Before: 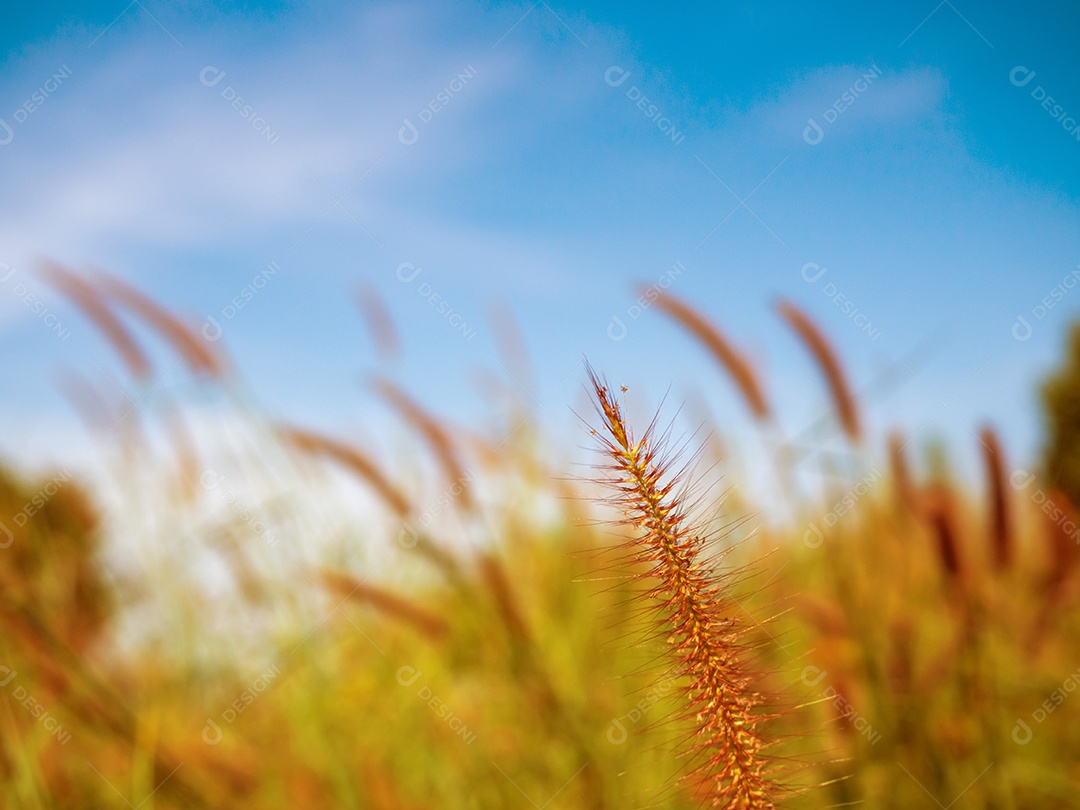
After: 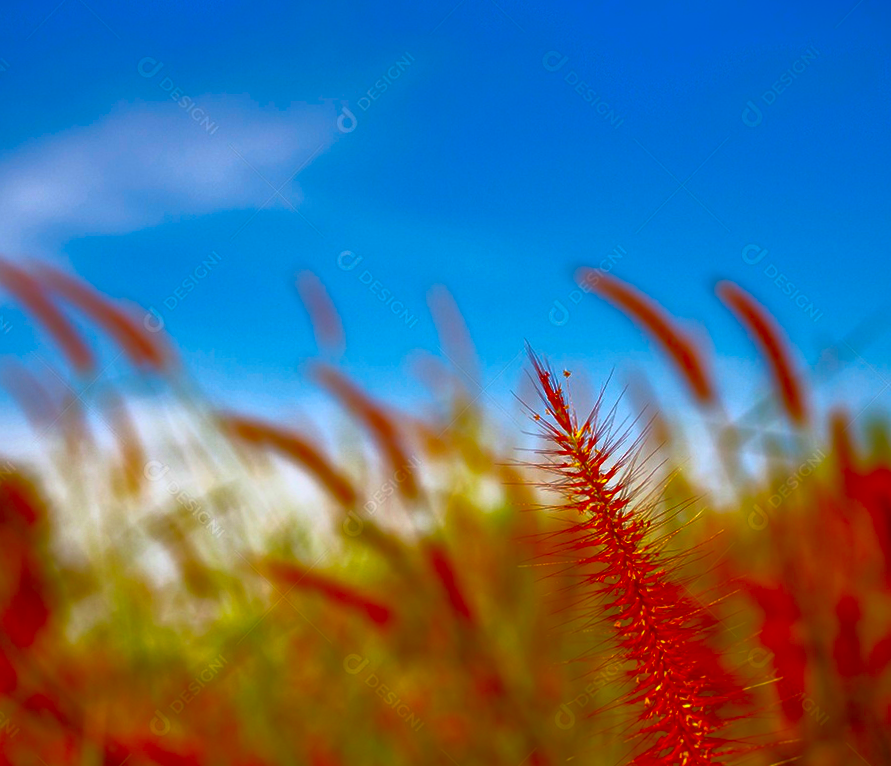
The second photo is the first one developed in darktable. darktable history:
base curve: curves: ch0 [(0, 0) (0.564, 0.291) (0.802, 0.731) (1, 1)]
contrast brightness saturation: contrast 0.074
color correction: highlights b* 0.012, saturation 2.95
crop and rotate: angle 0.88°, left 4.413%, top 0.824%, right 11.39%, bottom 2.574%
